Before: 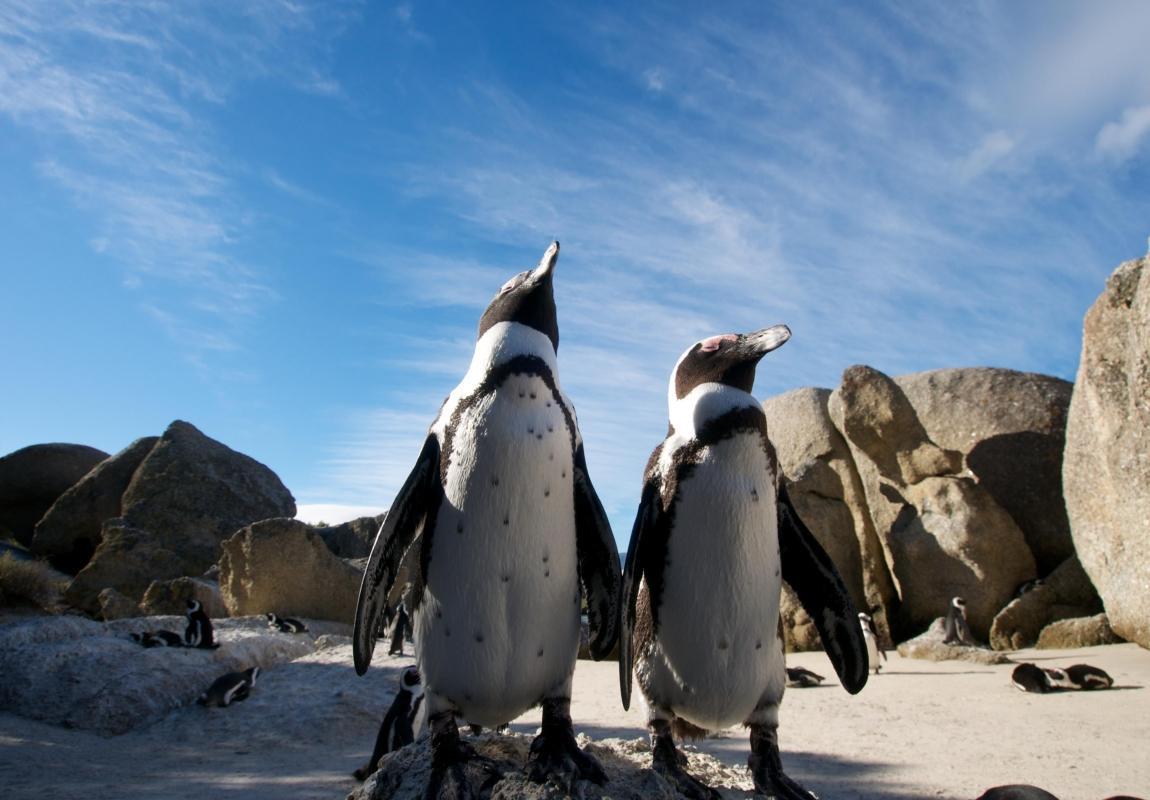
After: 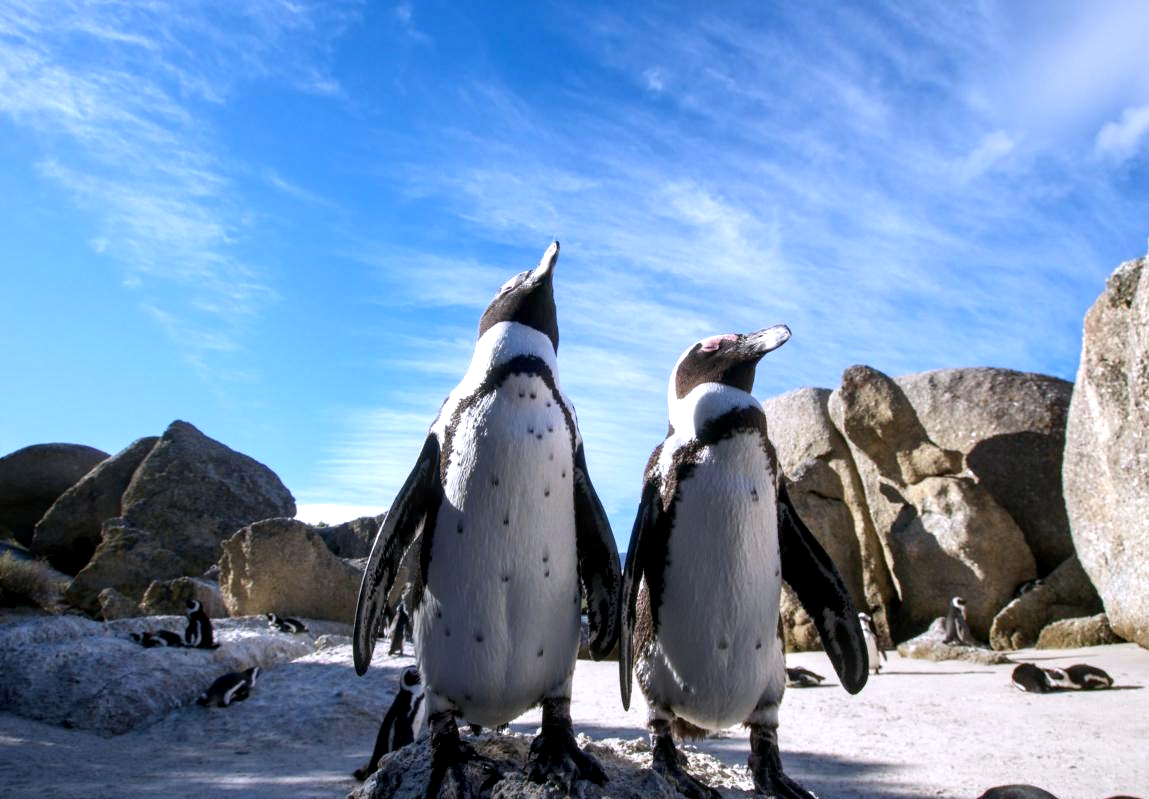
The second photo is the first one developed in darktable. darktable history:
exposure: black level correction 0.001, exposure 0.5 EV, compensate exposure bias true, compensate highlight preservation false
local contrast: detail 130%
white balance: red 0.967, blue 1.119, emerald 0.756
